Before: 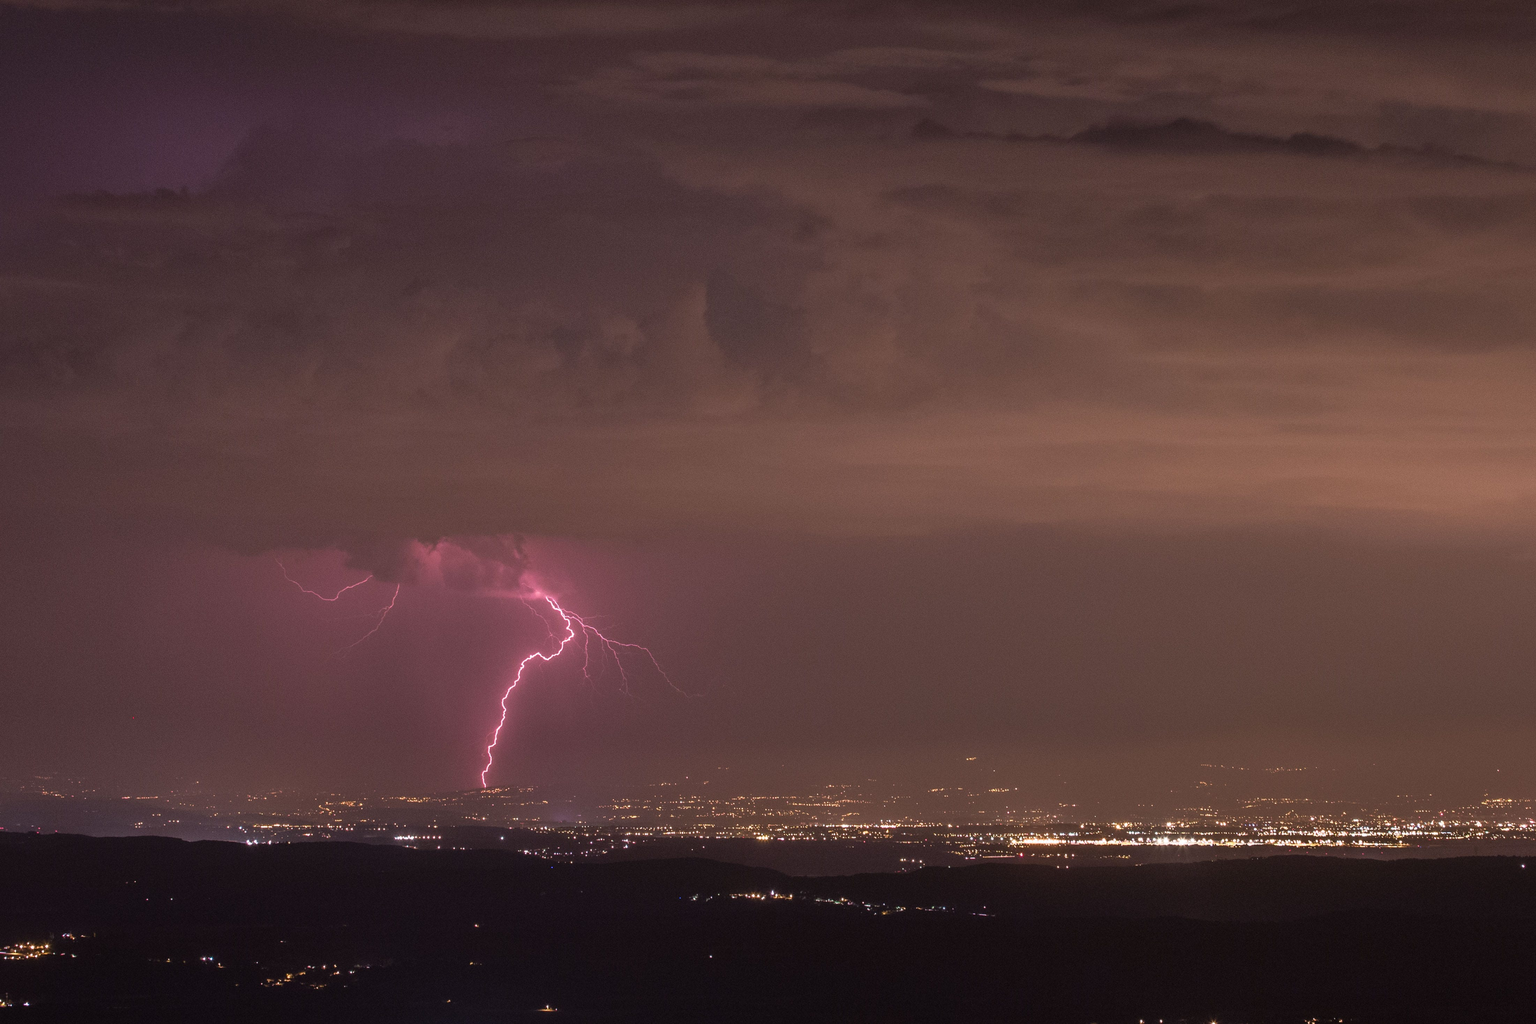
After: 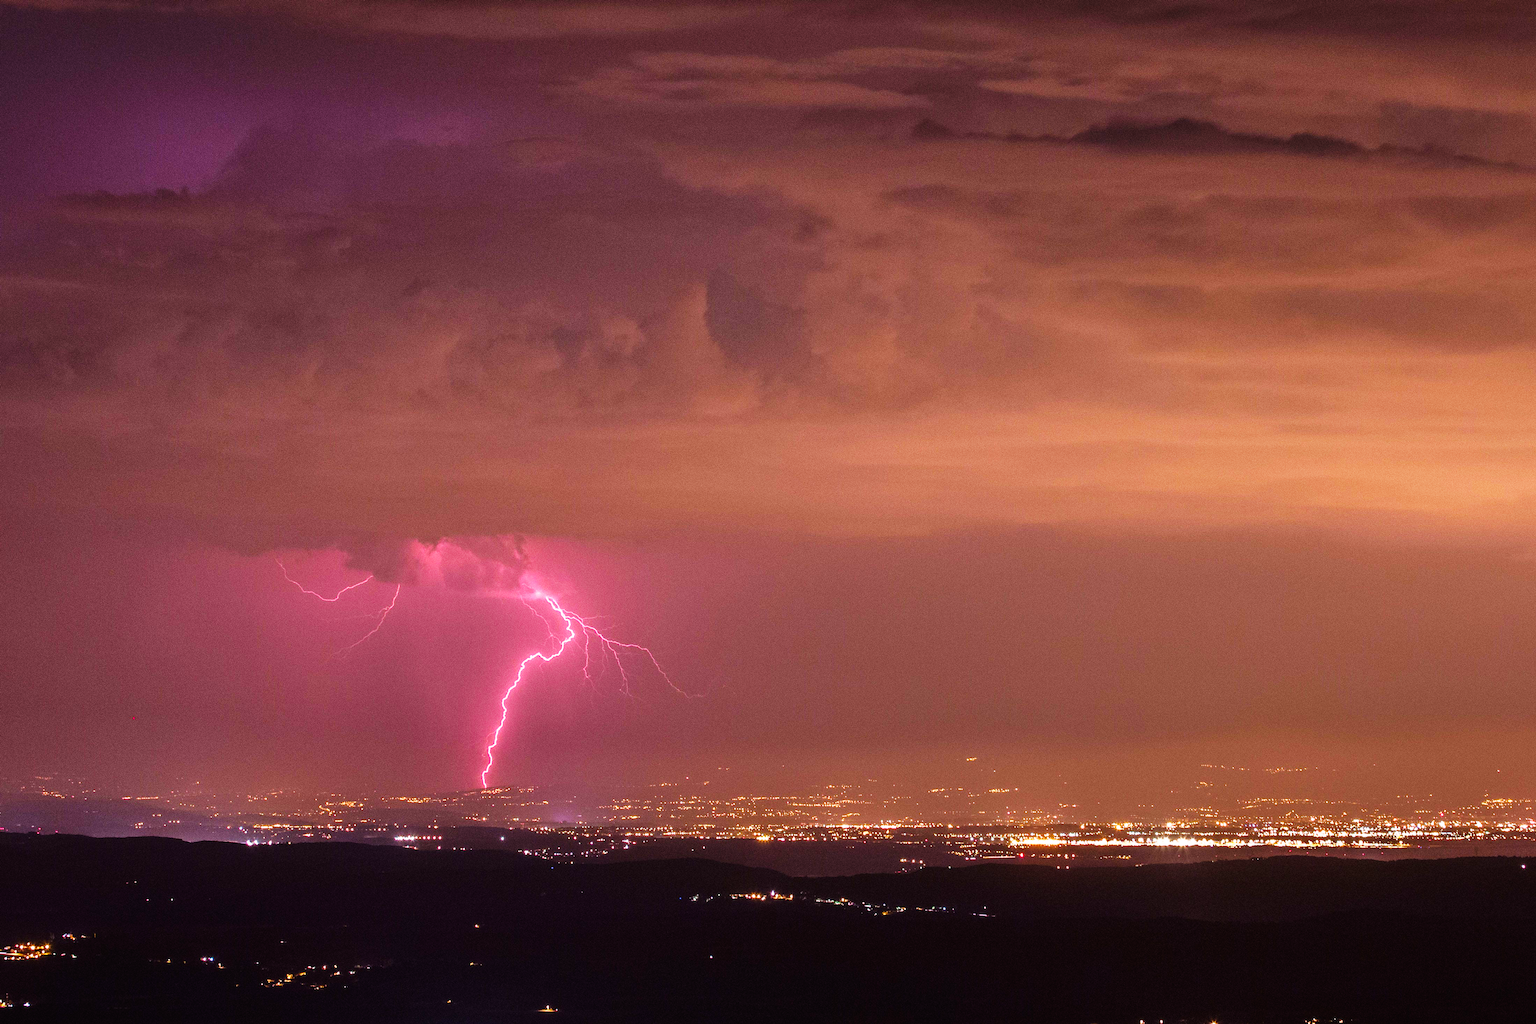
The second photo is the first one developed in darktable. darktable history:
base curve: curves: ch0 [(0, 0) (0.007, 0.004) (0.027, 0.03) (0.046, 0.07) (0.207, 0.54) (0.442, 0.872) (0.673, 0.972) (1, 1)], preserve colors none
color balance rgb: perceptual saturation grading › global saturation 25%, global vibrance 20%
